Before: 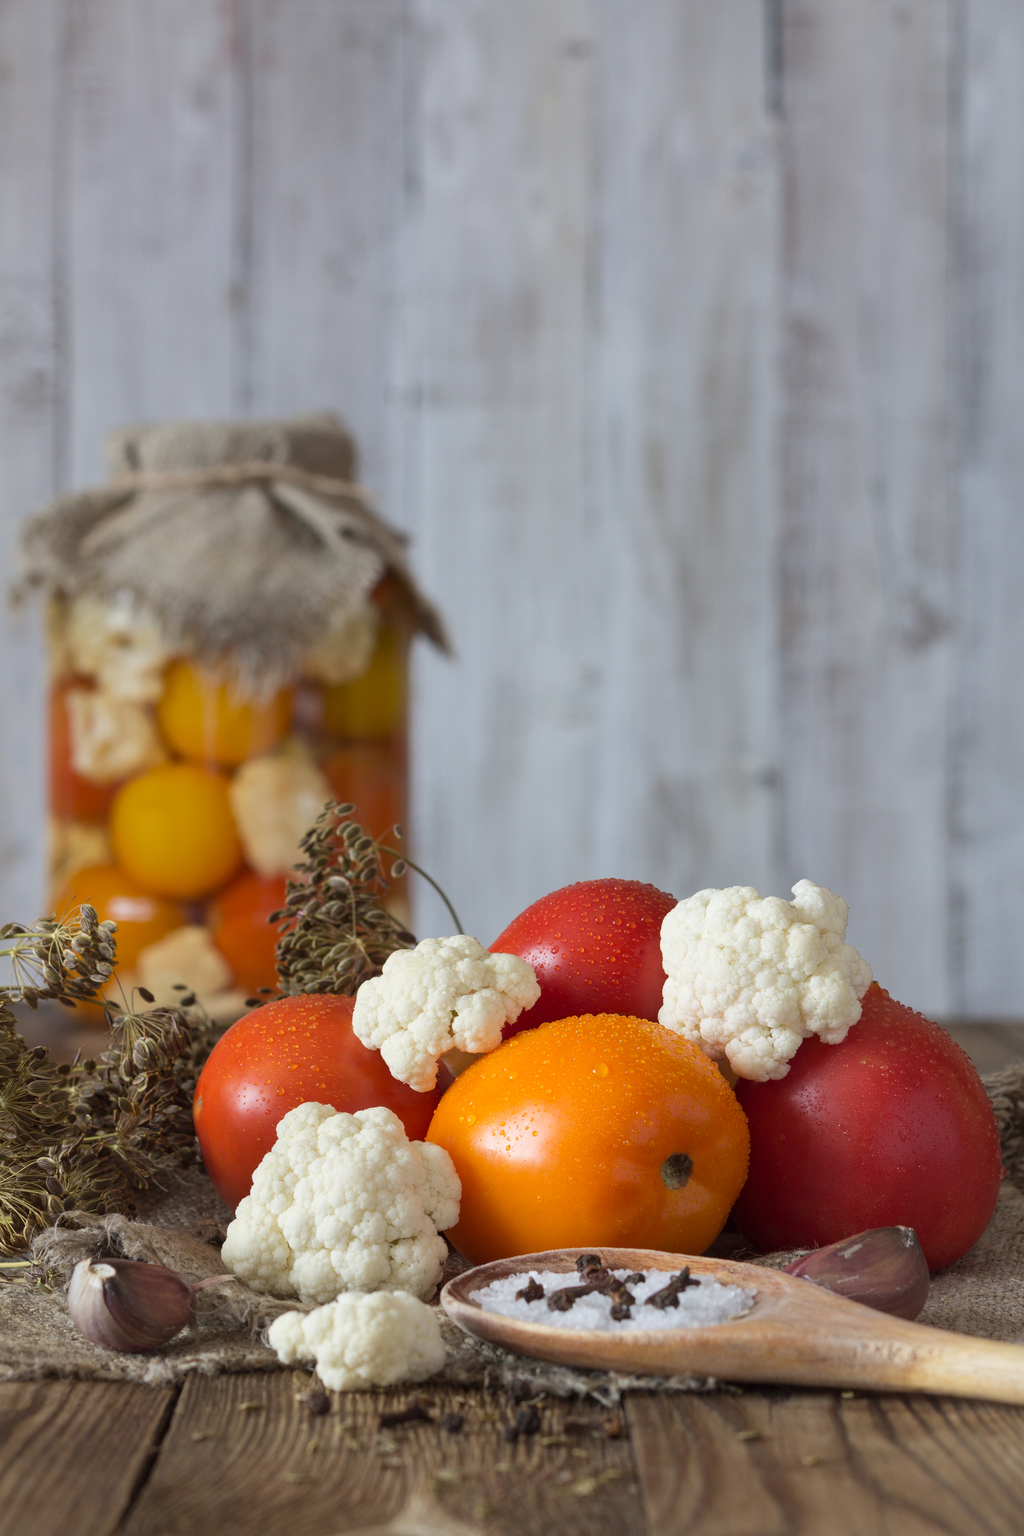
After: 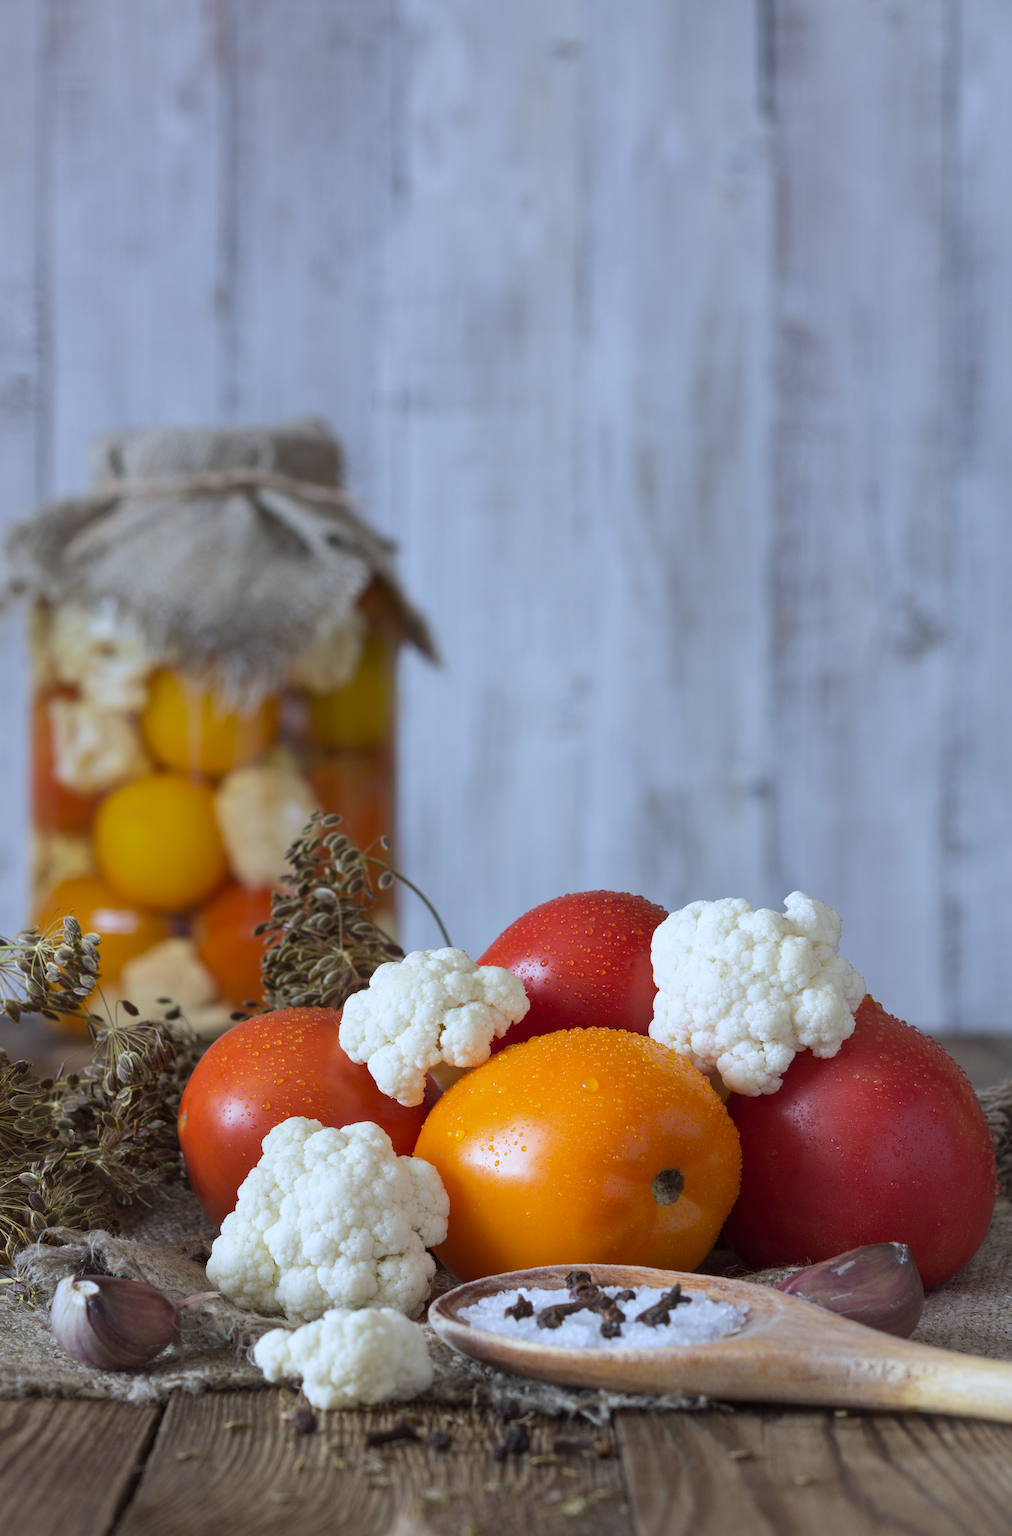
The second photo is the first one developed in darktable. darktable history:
crop and rotate: left 1.774%, right 0.633%, bottom 1.28%
white balance: red 0.926, green 1.003, blue 1.133
